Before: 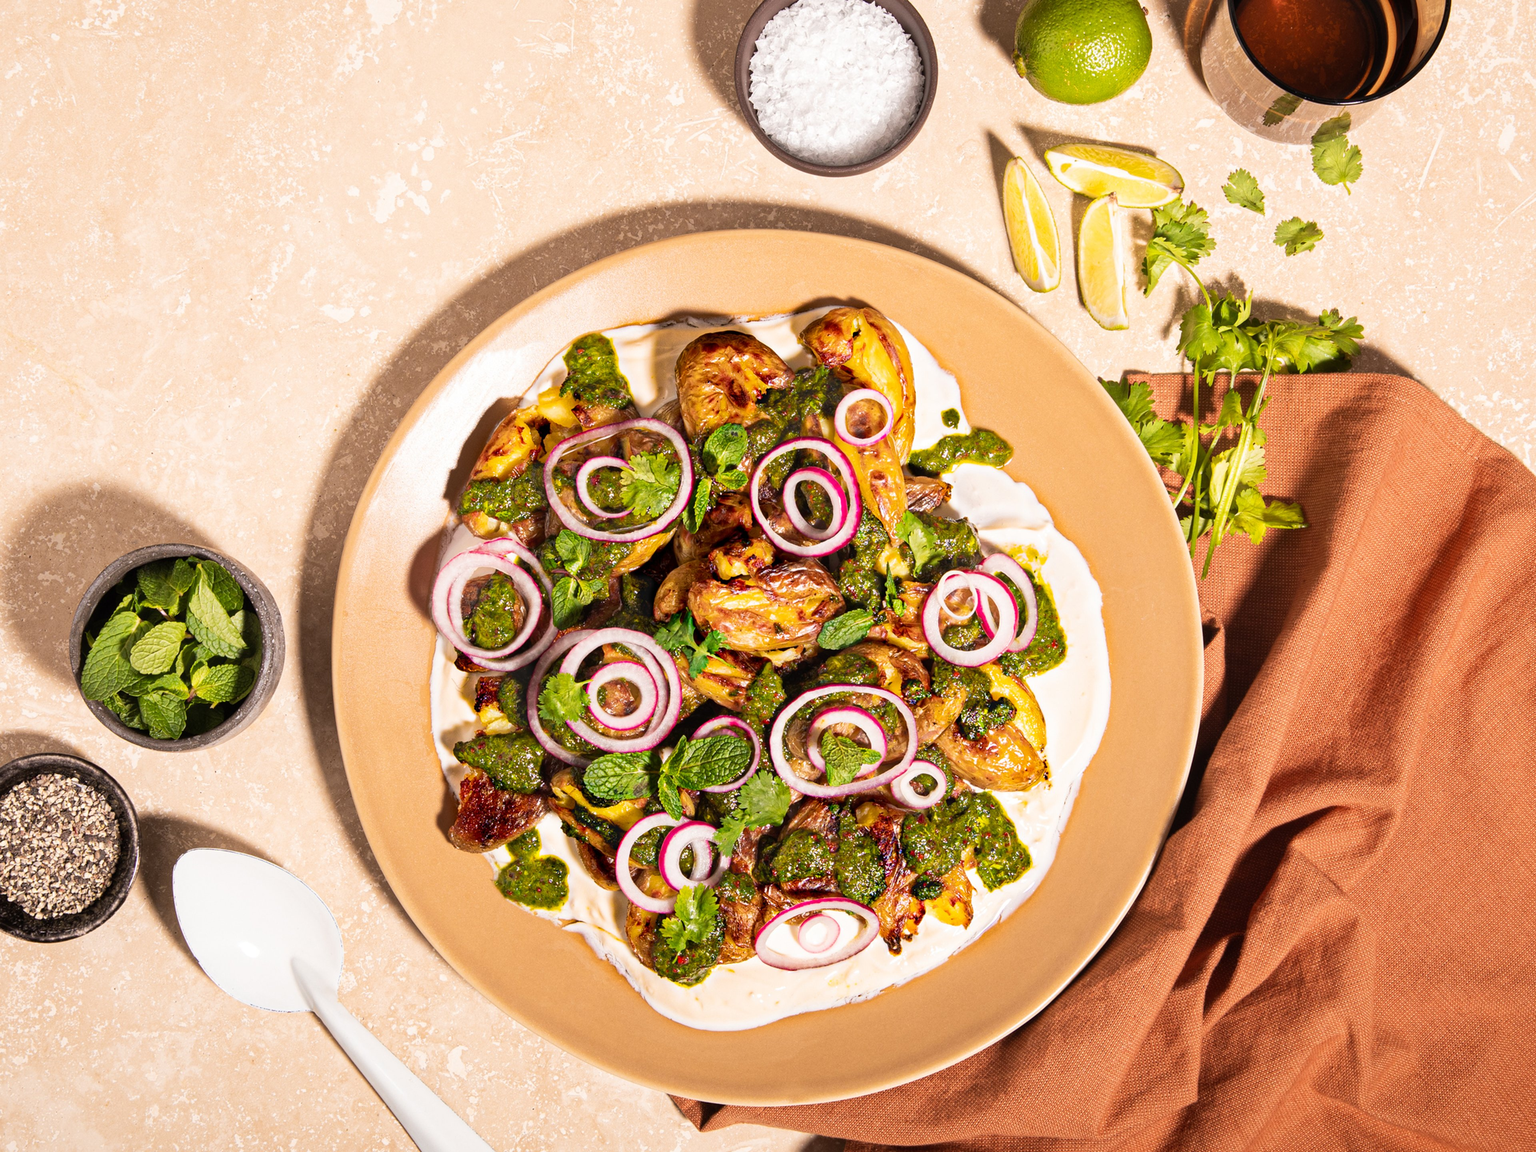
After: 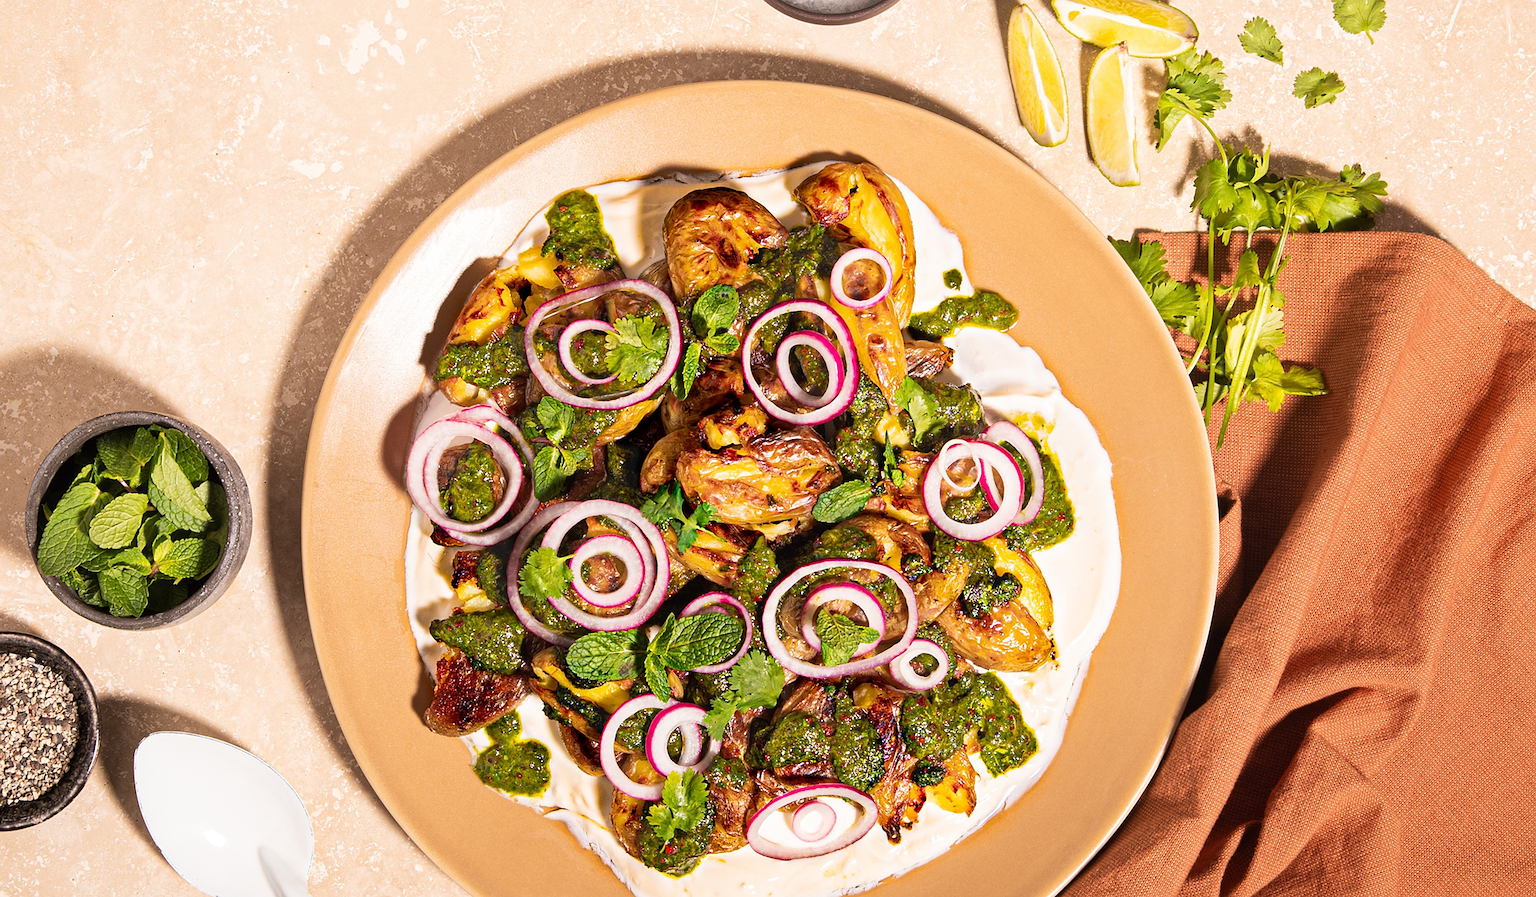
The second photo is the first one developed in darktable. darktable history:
sharpen: on, module defaults
crop and rotate: left 2.991%, top 13.302%, right 1.981%, bottom 12.636%
